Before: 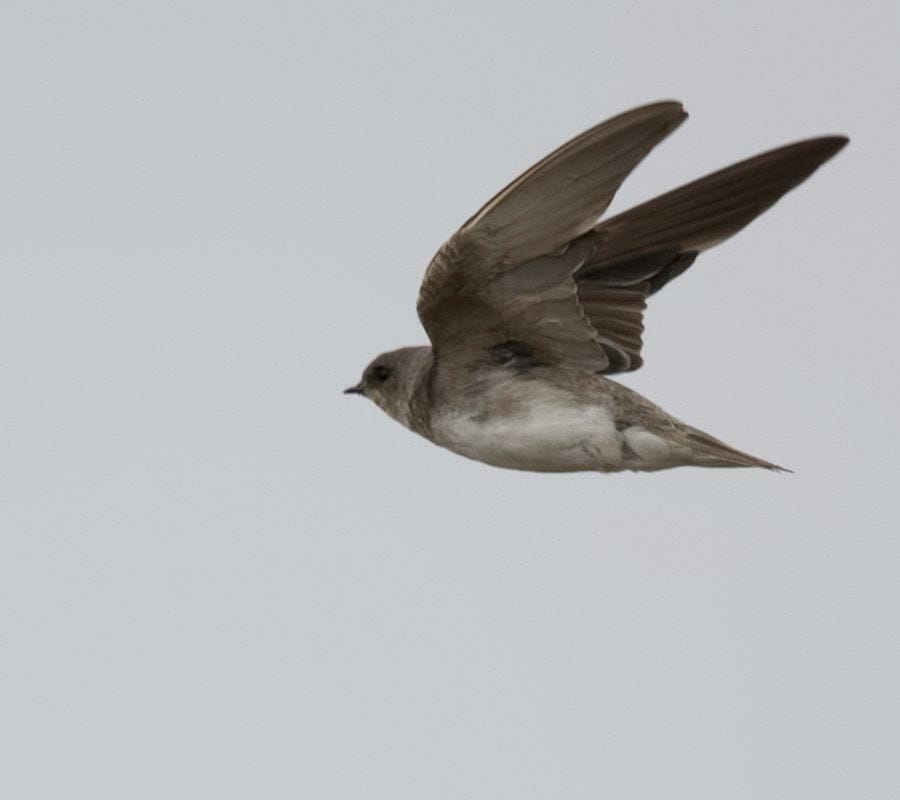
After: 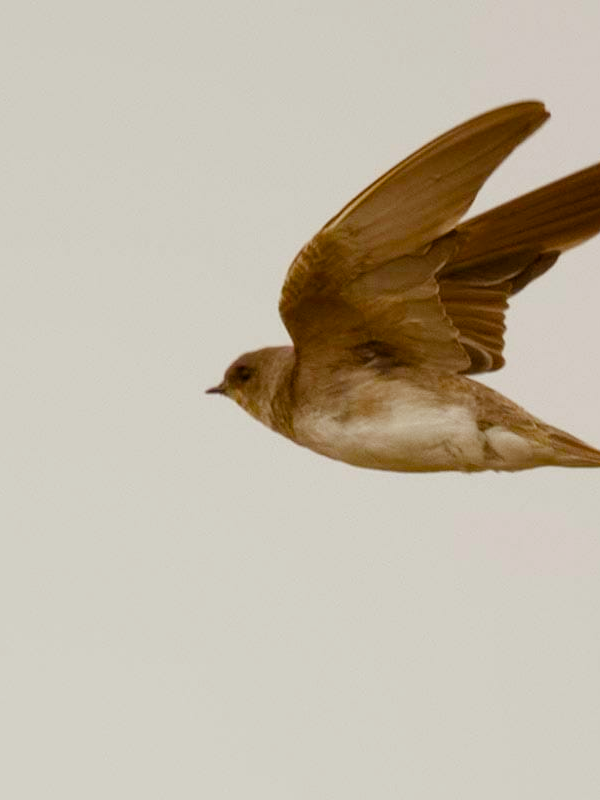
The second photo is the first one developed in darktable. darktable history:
crop: left 15.367%, right 17.877%
color balance rgb: power › luminance 9.839%, power › chroma 2.804%, power › hue 56.79°, linear chroma grading › global chroma 16.264%, perceptual saturation grading › global saturation 24.01%, perceptual saturation grading › highlights -24.241%, perceptual saturation grading › mid-tones 23.951%, perceptual saturation grading › shadows 40.536%
